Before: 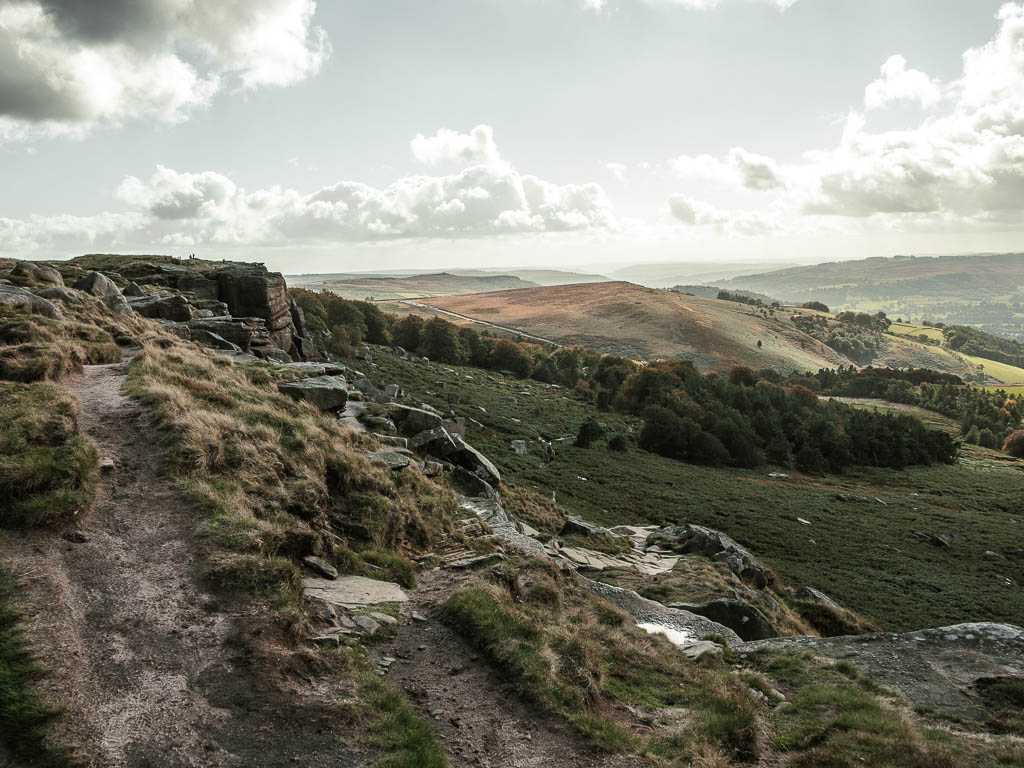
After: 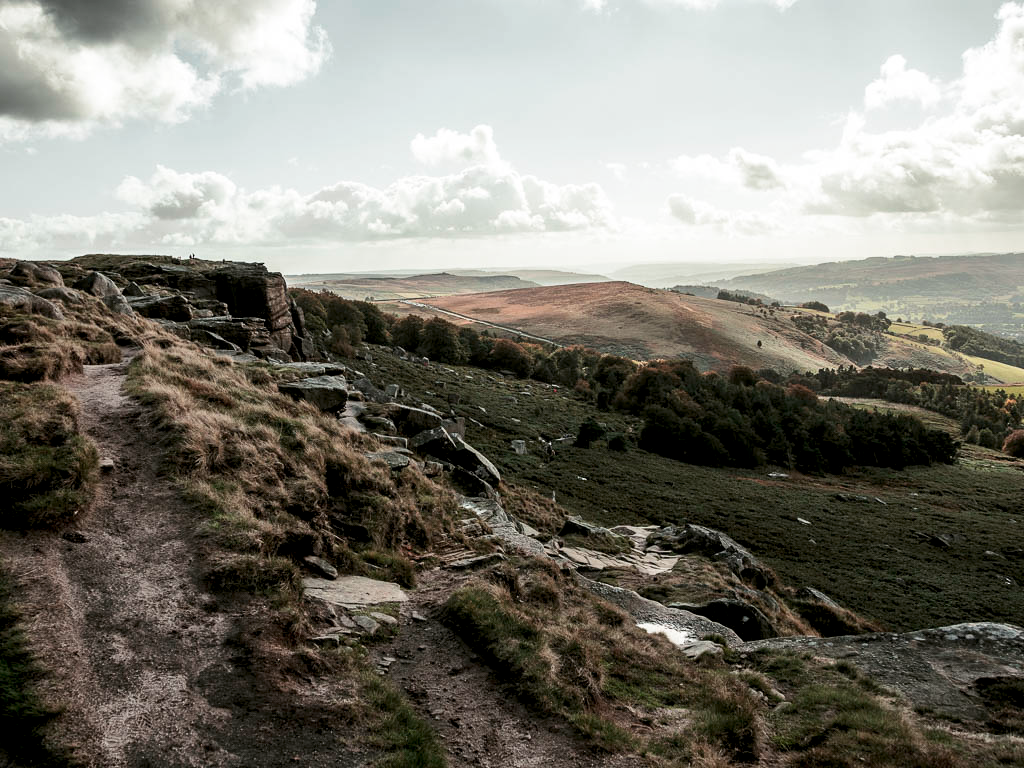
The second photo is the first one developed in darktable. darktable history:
tone curve: curves: ch0 [(0, 0) (0.003, 0.003) (0.011, 0.012) (0.025, 0.026) (0.044, 0.046) (0.069, 0.072) (0.1, 0.104) (0.136, 0.141) (0.177, 0.185) (0.224, 0.234) (0.277, 0.289) (0.335, 0.349) (0.399, 0.415) (0.468, 0.488) (0.543, 0.566) (0.623, 0.649) (0.709, 0.739) (0.801, 0.834) (0.898, 0.923) (1, 1)], preserve colors none
color look up table: target L [74.04, 65.57, 46.91, 31.69, 100, 65.59, 63.25, 57.78, 50.06, 40.54, 27.7, 53.89, 53.17, 37.24, 23.15, 24.62, 85.73, 76.38, 65.23, 64.86, 49.13, 45.72, 45.91, 24.3, 0 ×25], target a [1.295, -16.9, -36.88, -11.83, -0.001, 14.25, 15.91, 30.76, 42.65, 46.88, 13.01, 1.498, 38.94, -1.144, 17.13, 5.522, -1.247, -2.192, -27.78, -2.635, -22.21, -2.579, -8.873, -2.837, 0 ×25], target b [55.6, 41.76, 23.6, 14.83, 0.007, 50.48, 9.088, 42.26, 14.27, 25.26, 10.8, -21.17, -10.05, -38.65, -16.24, -42.73, -1.616, -2.323, -8.057, -3.291, -25.14, -2.752, -22.77, -2.785, 0 ×25], num patches 24
